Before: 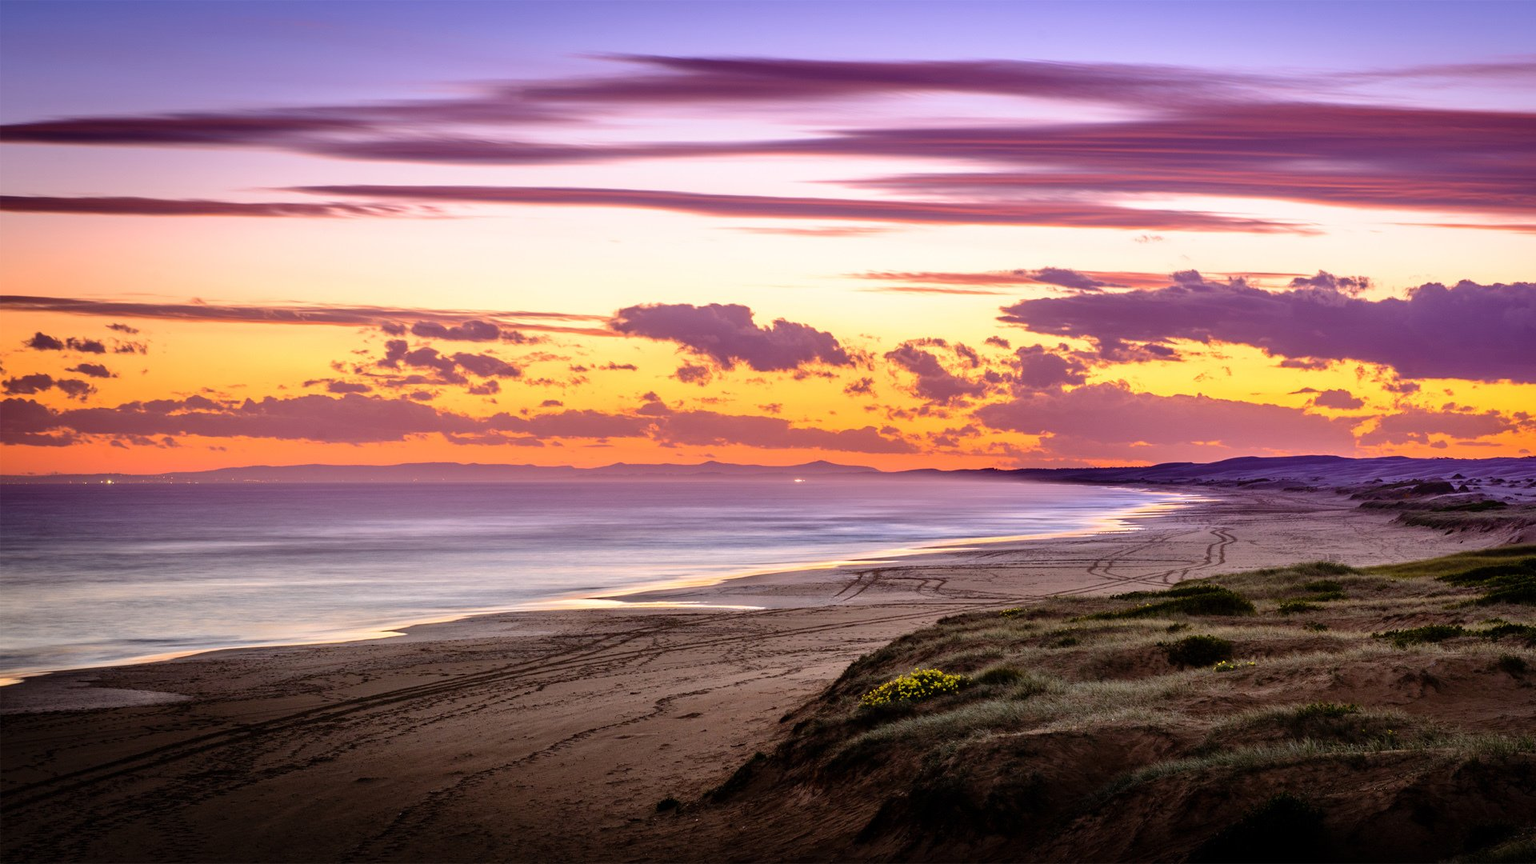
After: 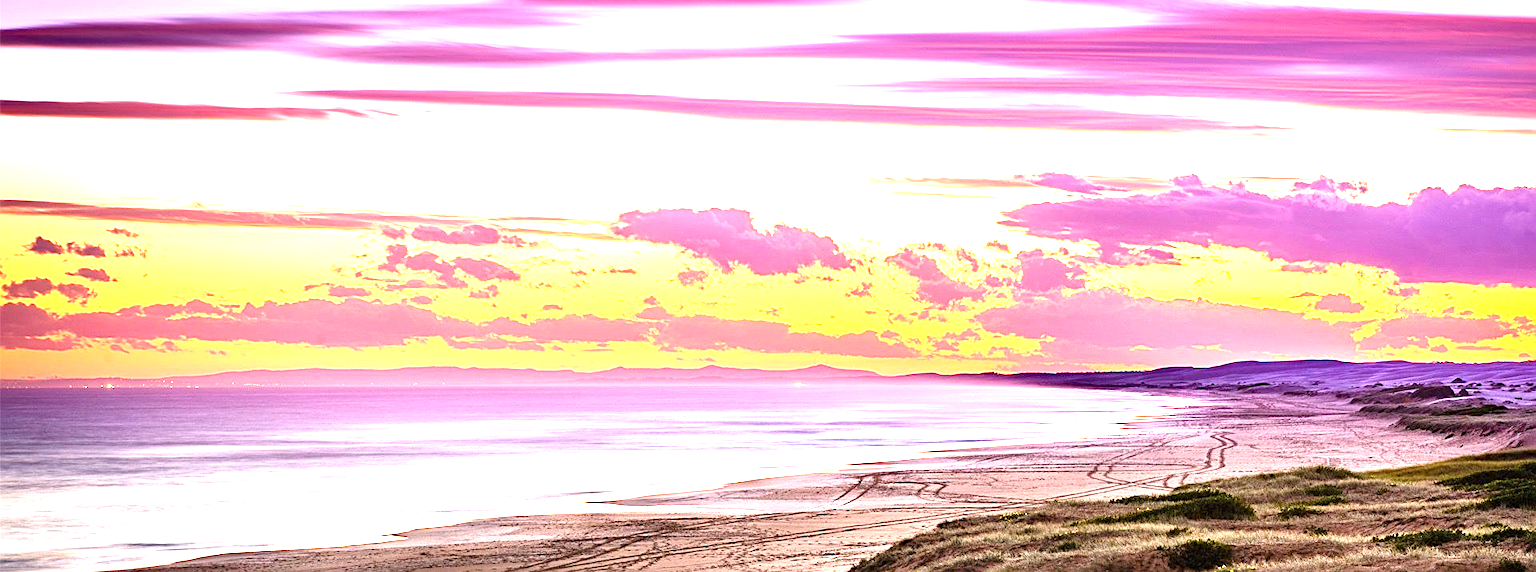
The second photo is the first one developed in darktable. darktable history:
exposure: black level correction 0, exposure 2.09 EV, compensate exposure bias true, compensate highlight preservation false
sharpen: on, module defaults
crop: top 11.174%, bottom 22.484%
haze removal: compatibility mode true, adaptive false
